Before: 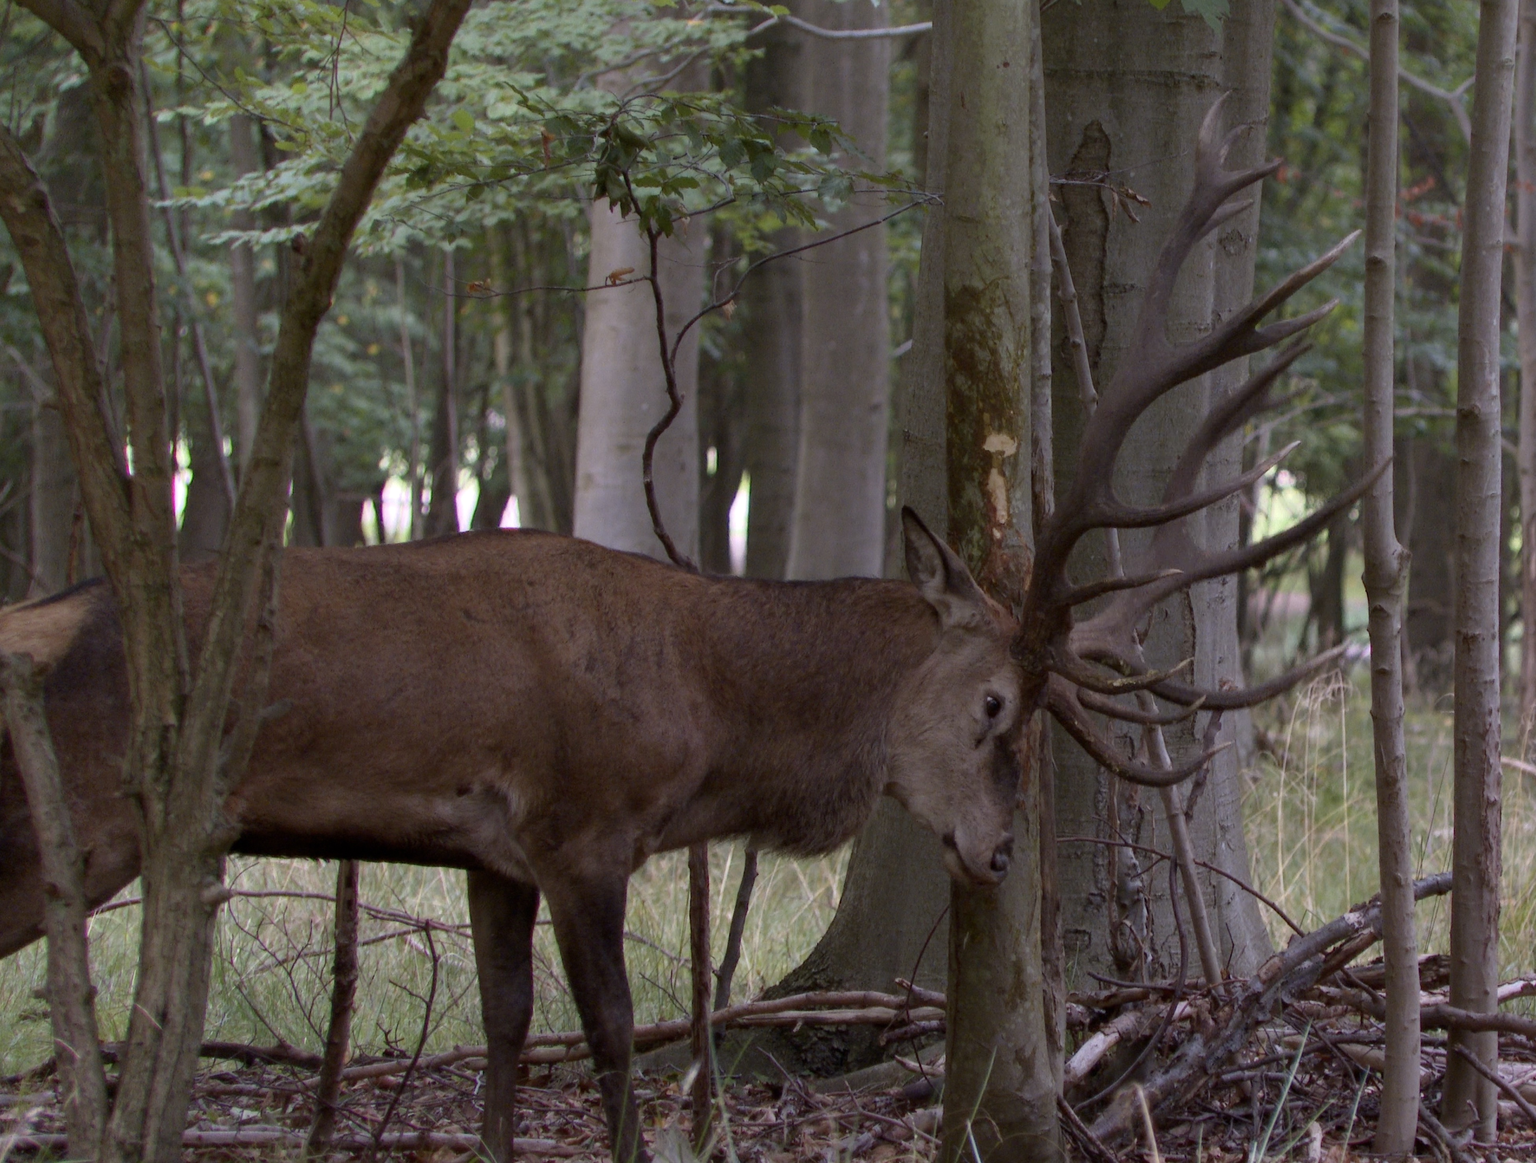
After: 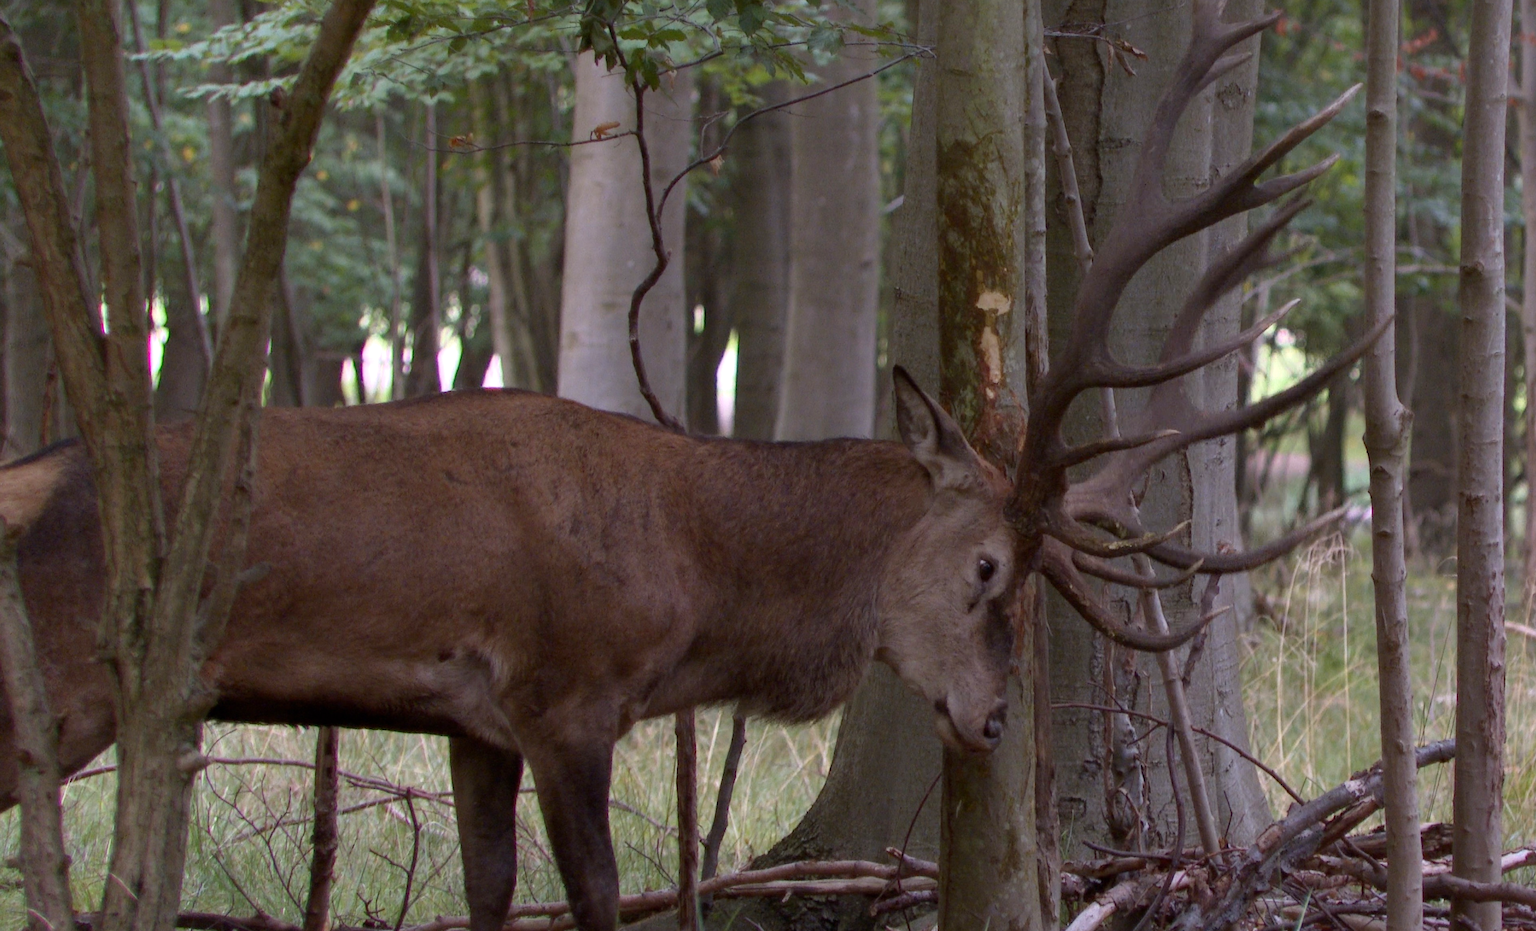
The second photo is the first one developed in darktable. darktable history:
crop and rotate: left 1.827%, top 12.787%, right 0.243%, bottom 8.737%
exposure: exposure 0.165 EV, compensate exposure bias true, compensate highlight preservation false
